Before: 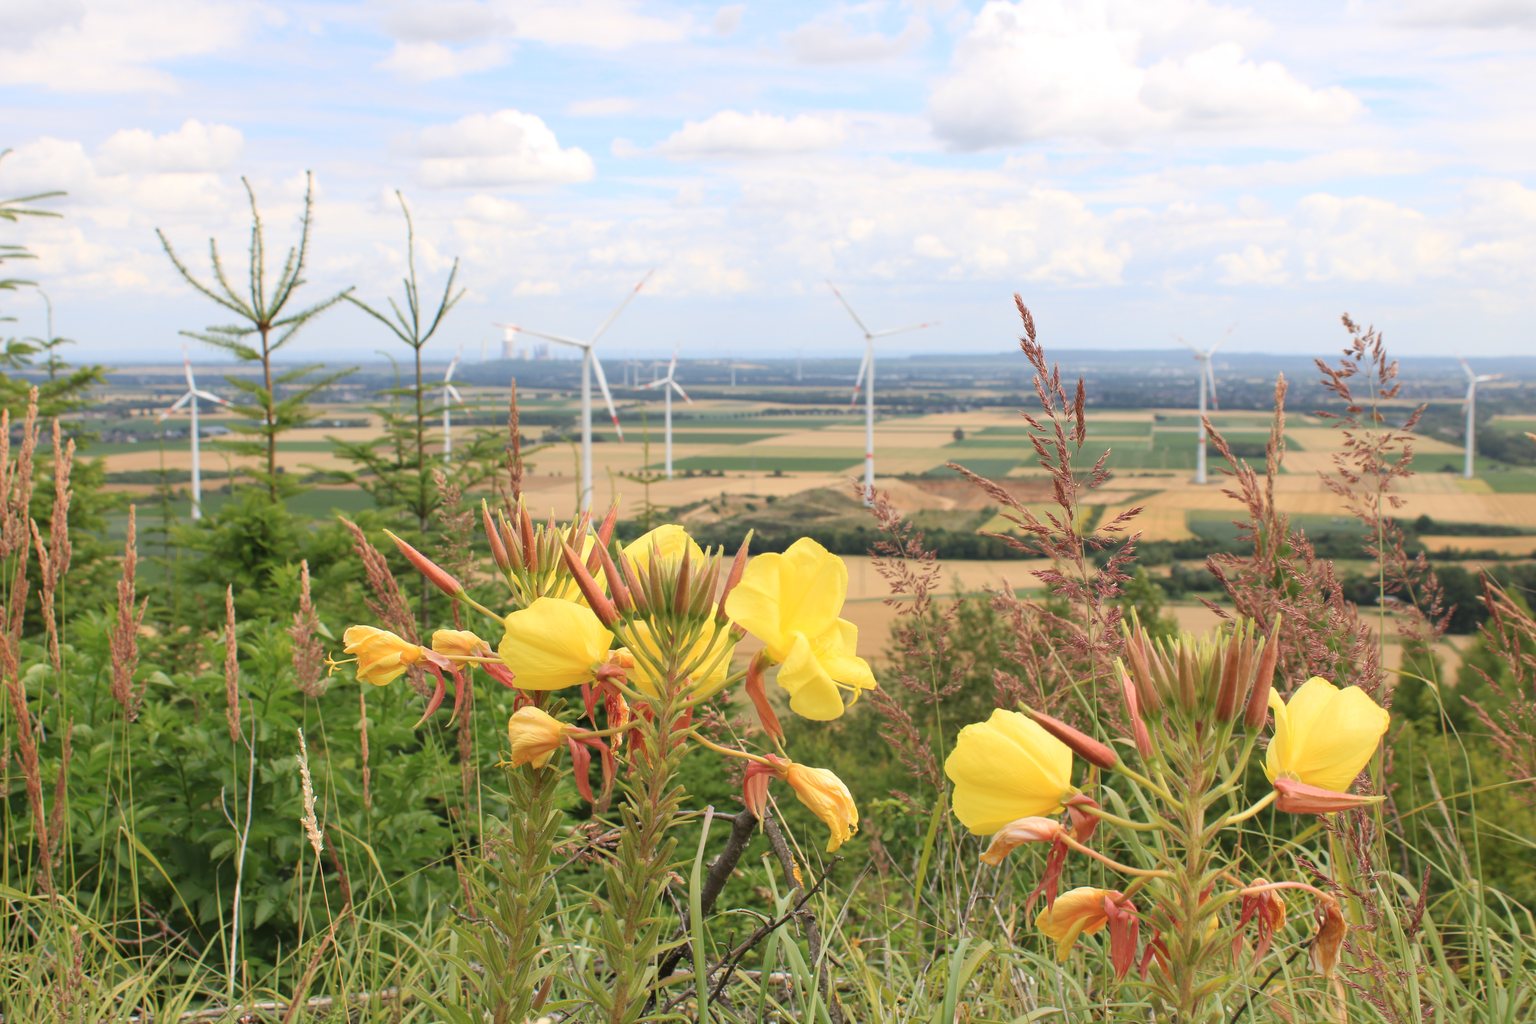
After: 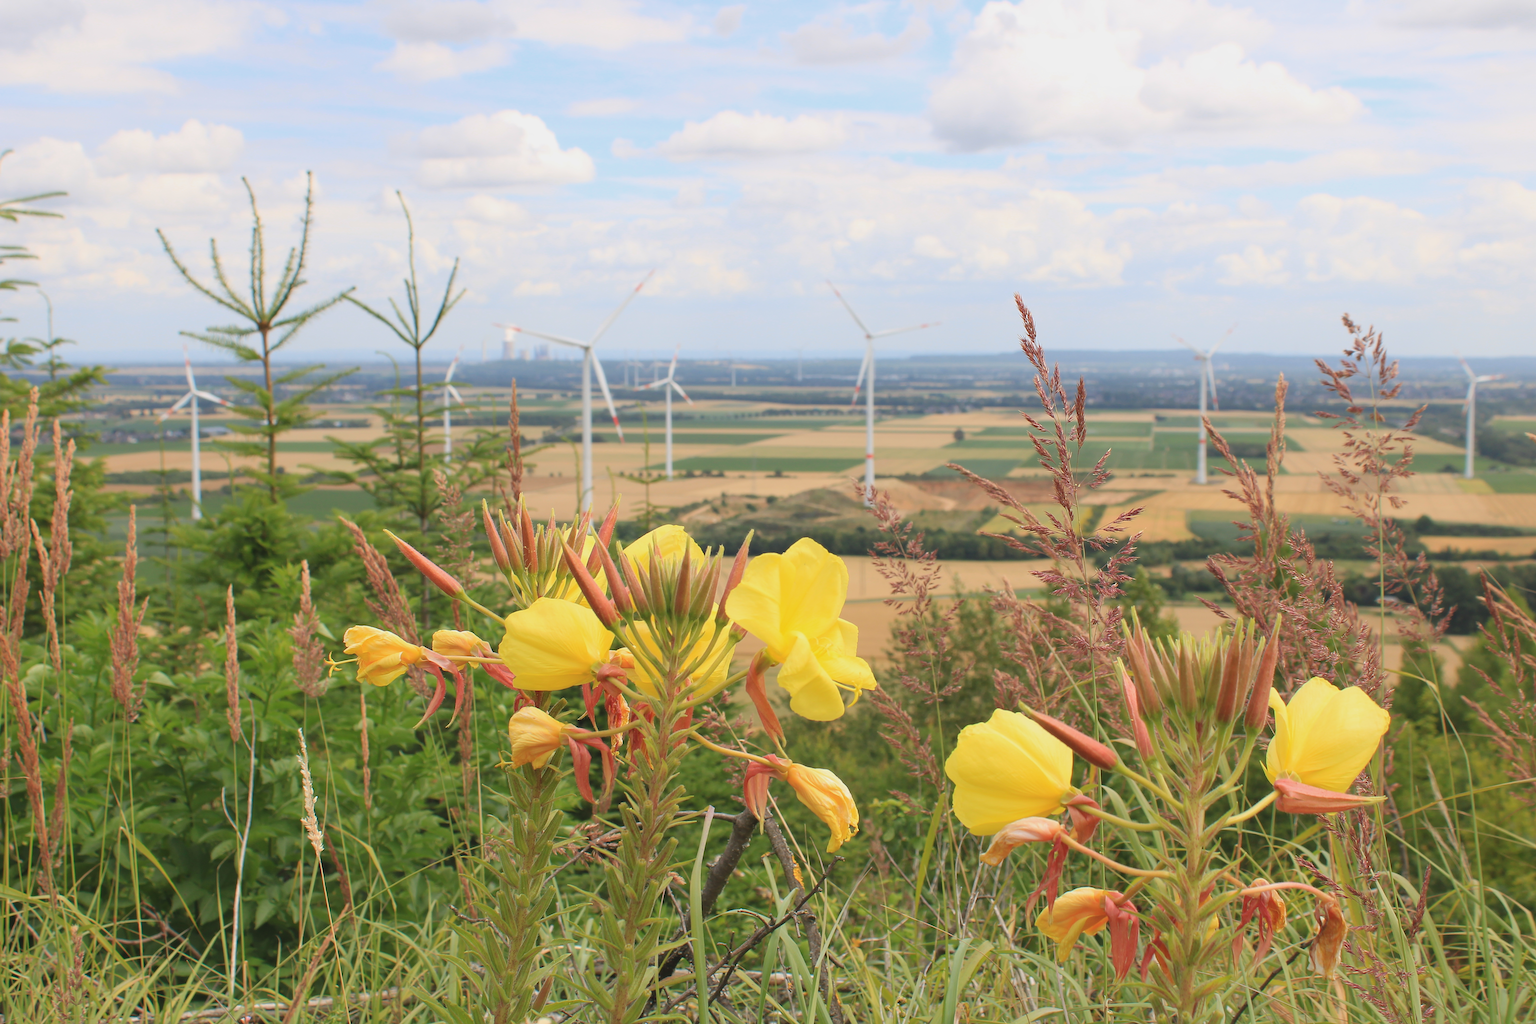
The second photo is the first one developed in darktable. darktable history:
contrast brightness saturation: contrast -0.11
sharpen: on, module defaults
